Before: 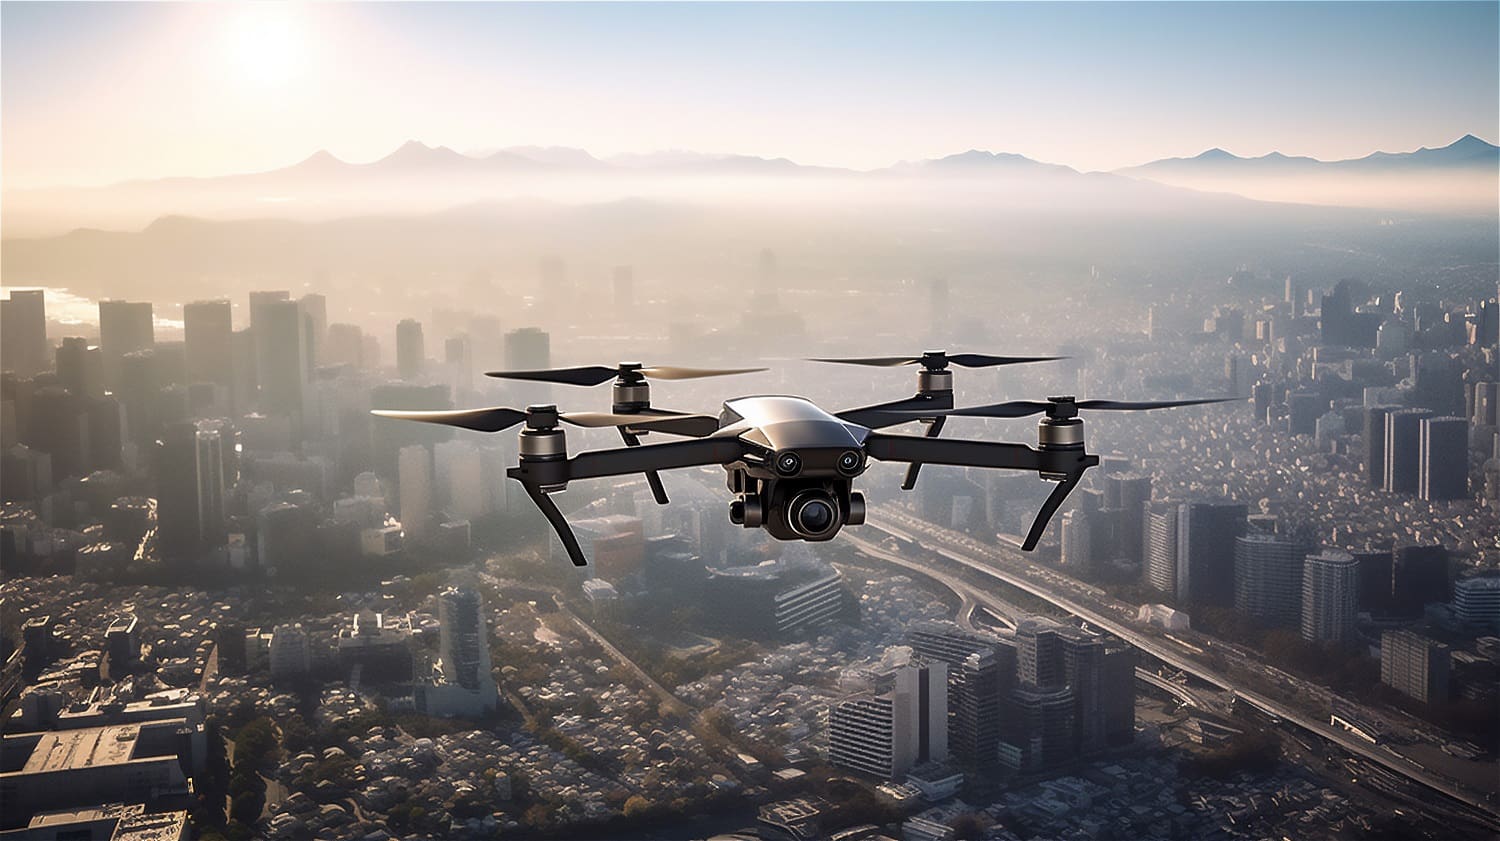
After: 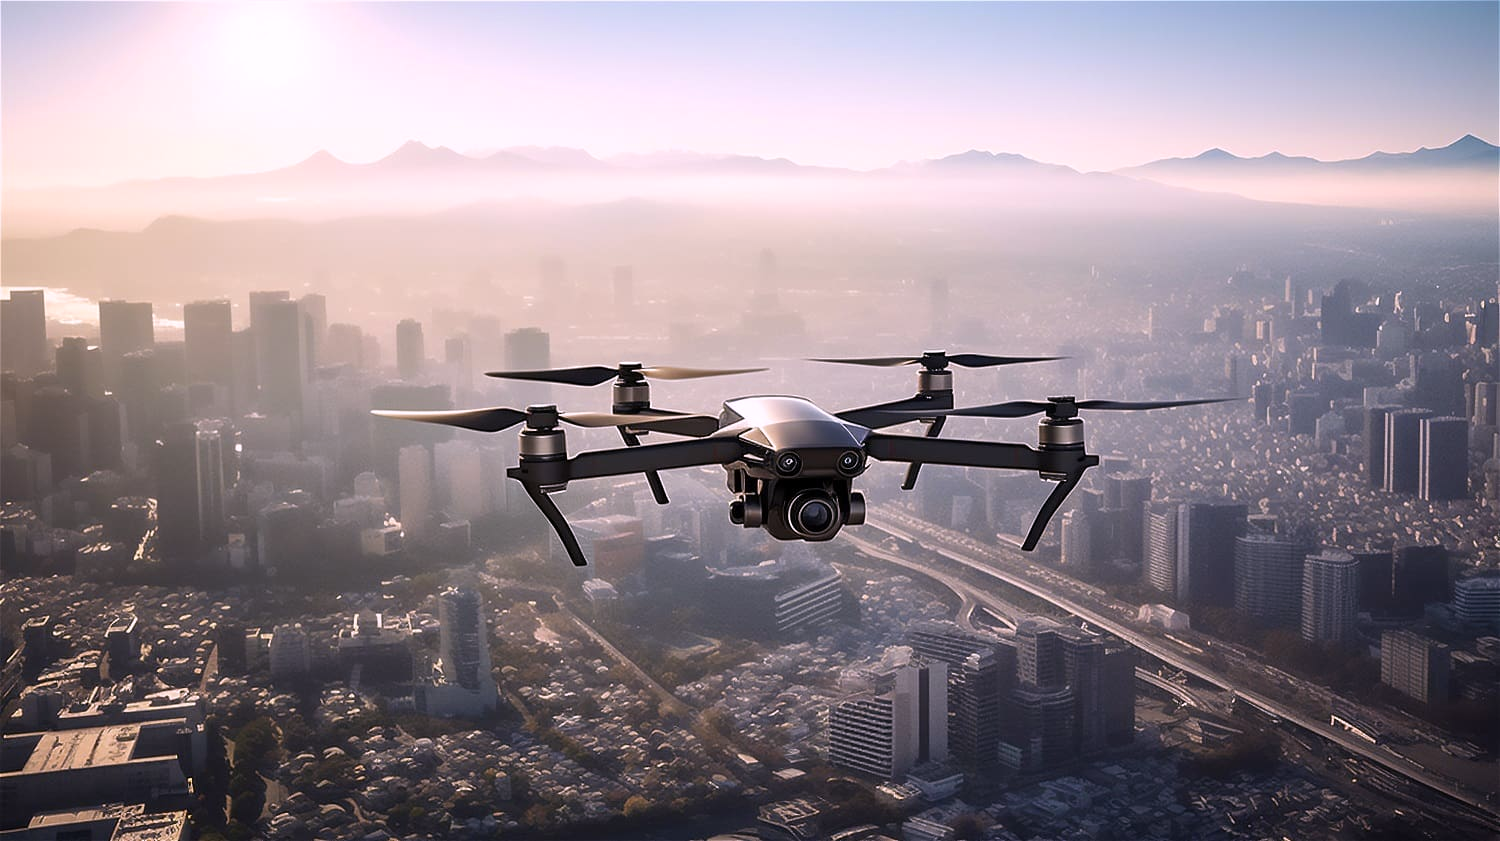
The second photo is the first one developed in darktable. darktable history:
color correction: highlights a* 3.84, highlights b* 5.07
white balance: red 1.004, blue 1.096
